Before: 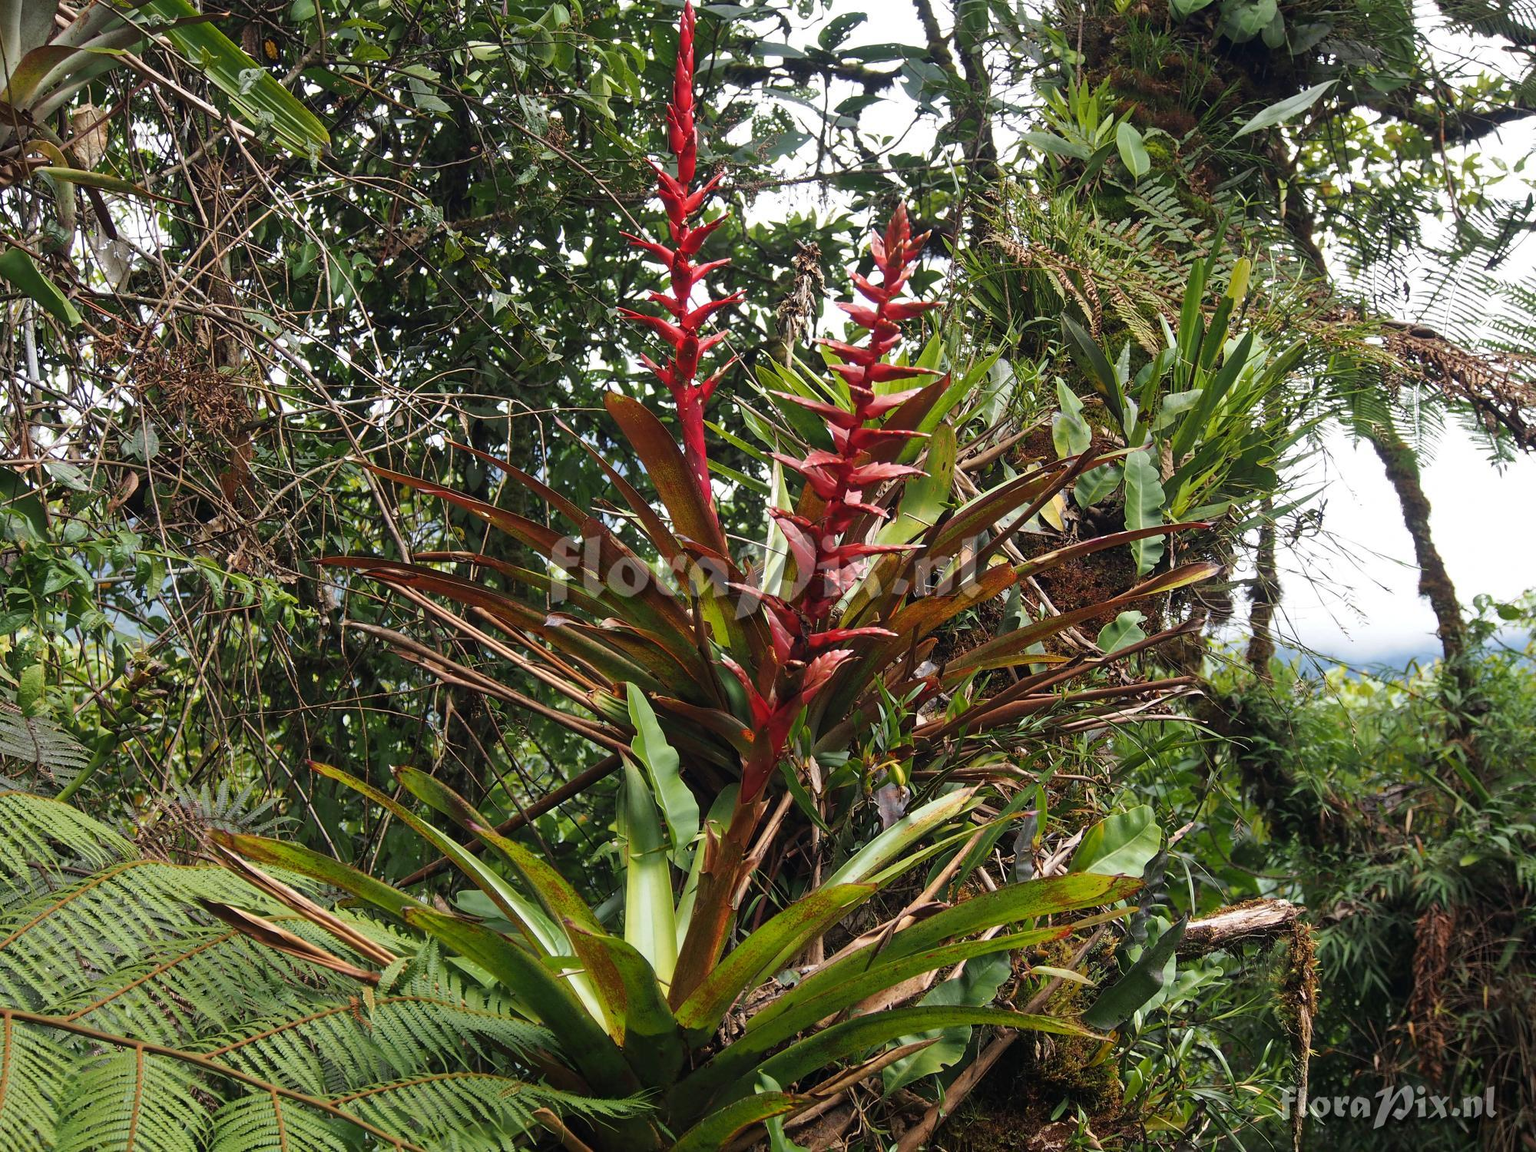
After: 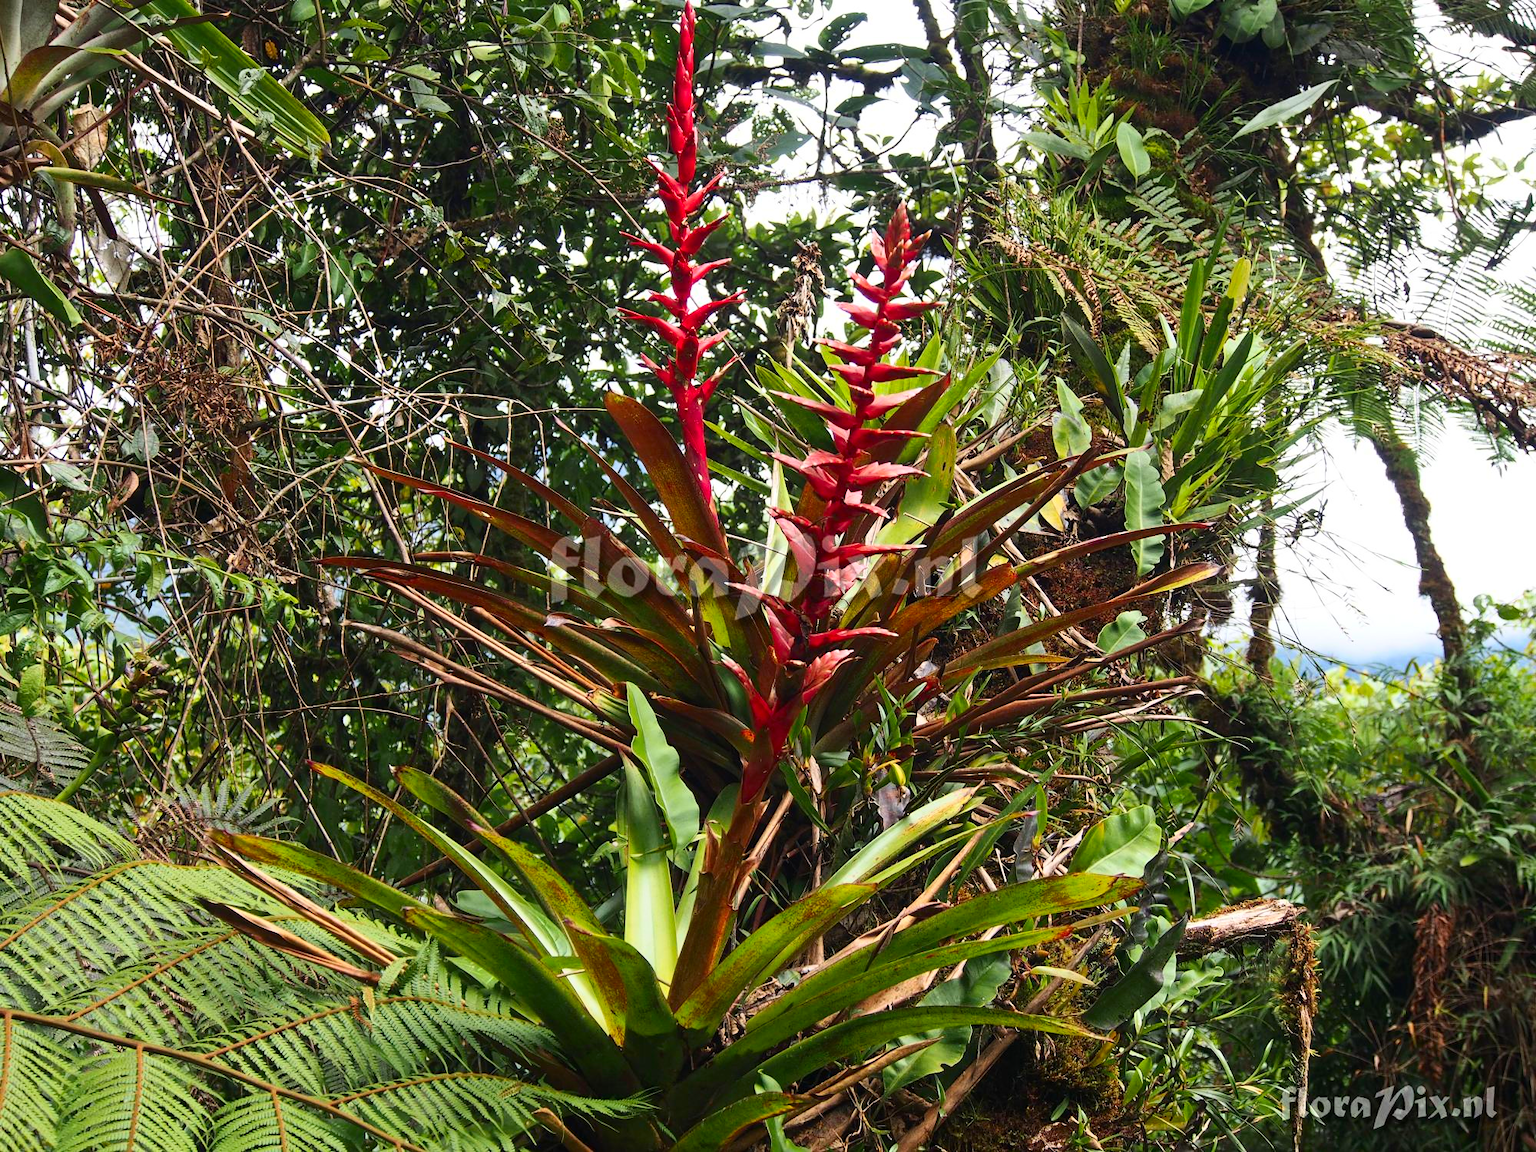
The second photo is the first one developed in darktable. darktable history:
contrast brightness saturation: contrast 0.232, brightness 0.101, saturation 0.289
